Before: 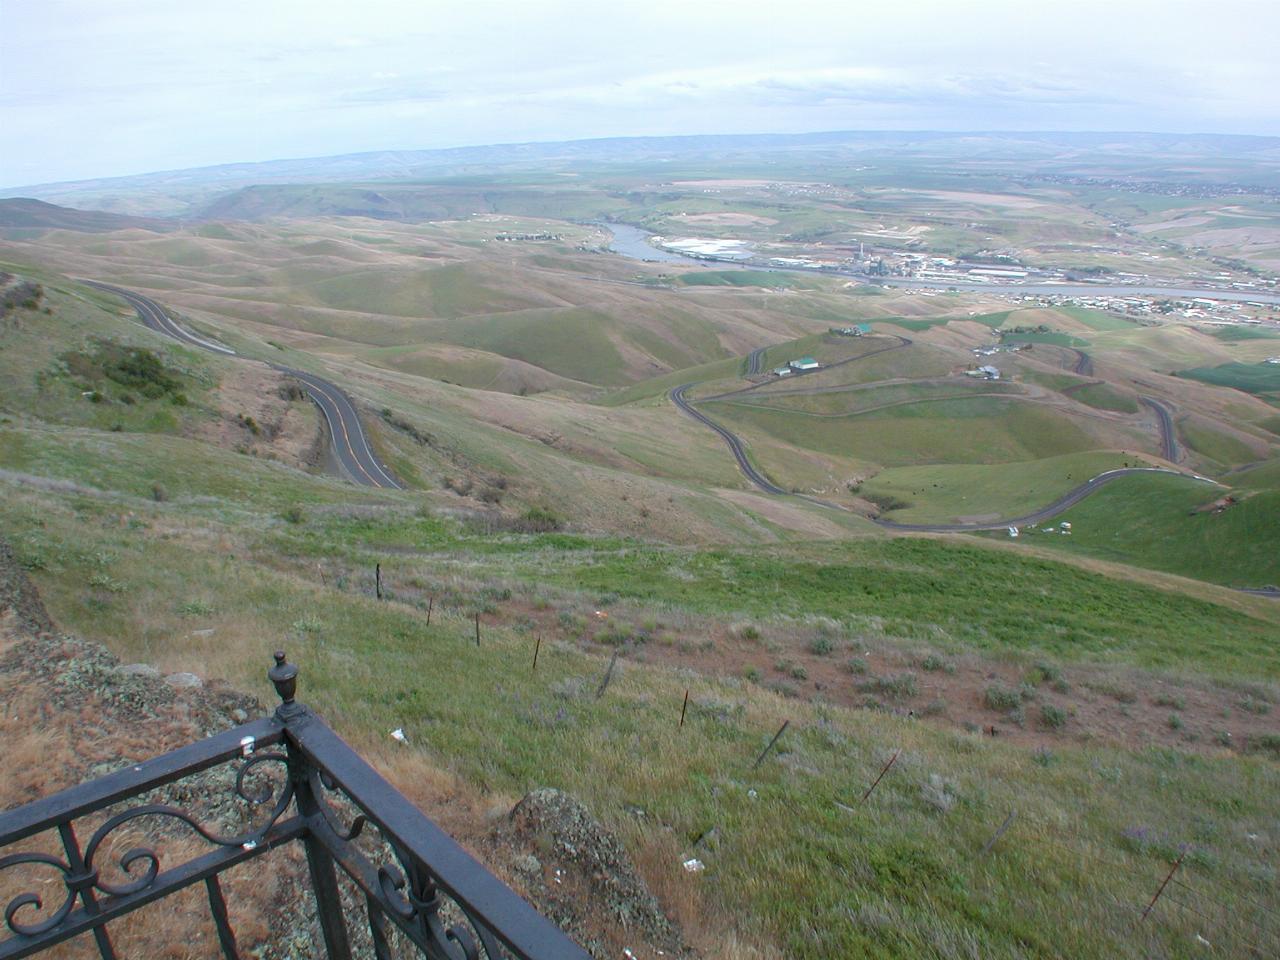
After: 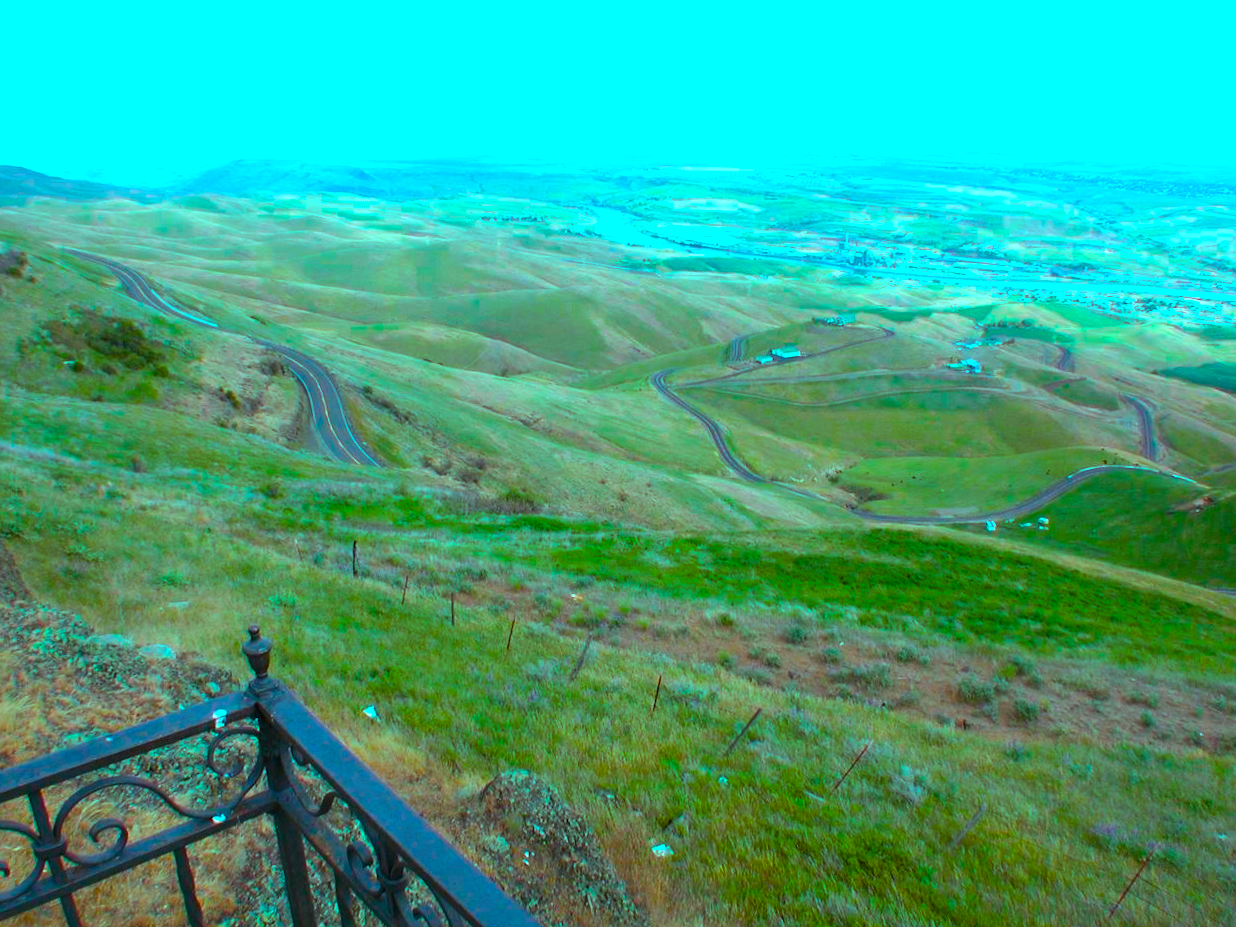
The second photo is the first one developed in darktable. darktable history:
color balance rgb: highlights gain › chroma 7.564%, highlights gain › hue 182.86°, linear chroma grading › global chroma 20.334%, perceptual saturation grading › global saturation 73.886%, perceptual saturation grading › shadows -29.712%, perceptual brilliance grading › global brilliance -4.498%, perceptual brilliance grading › highlights 24.648%, perceptual brilliance grading › mid-tones 7.056%, perceptual brilliance grading › shadows -4.636%, global vibrance 23.518%
crop and rotate: angle -1.54°
